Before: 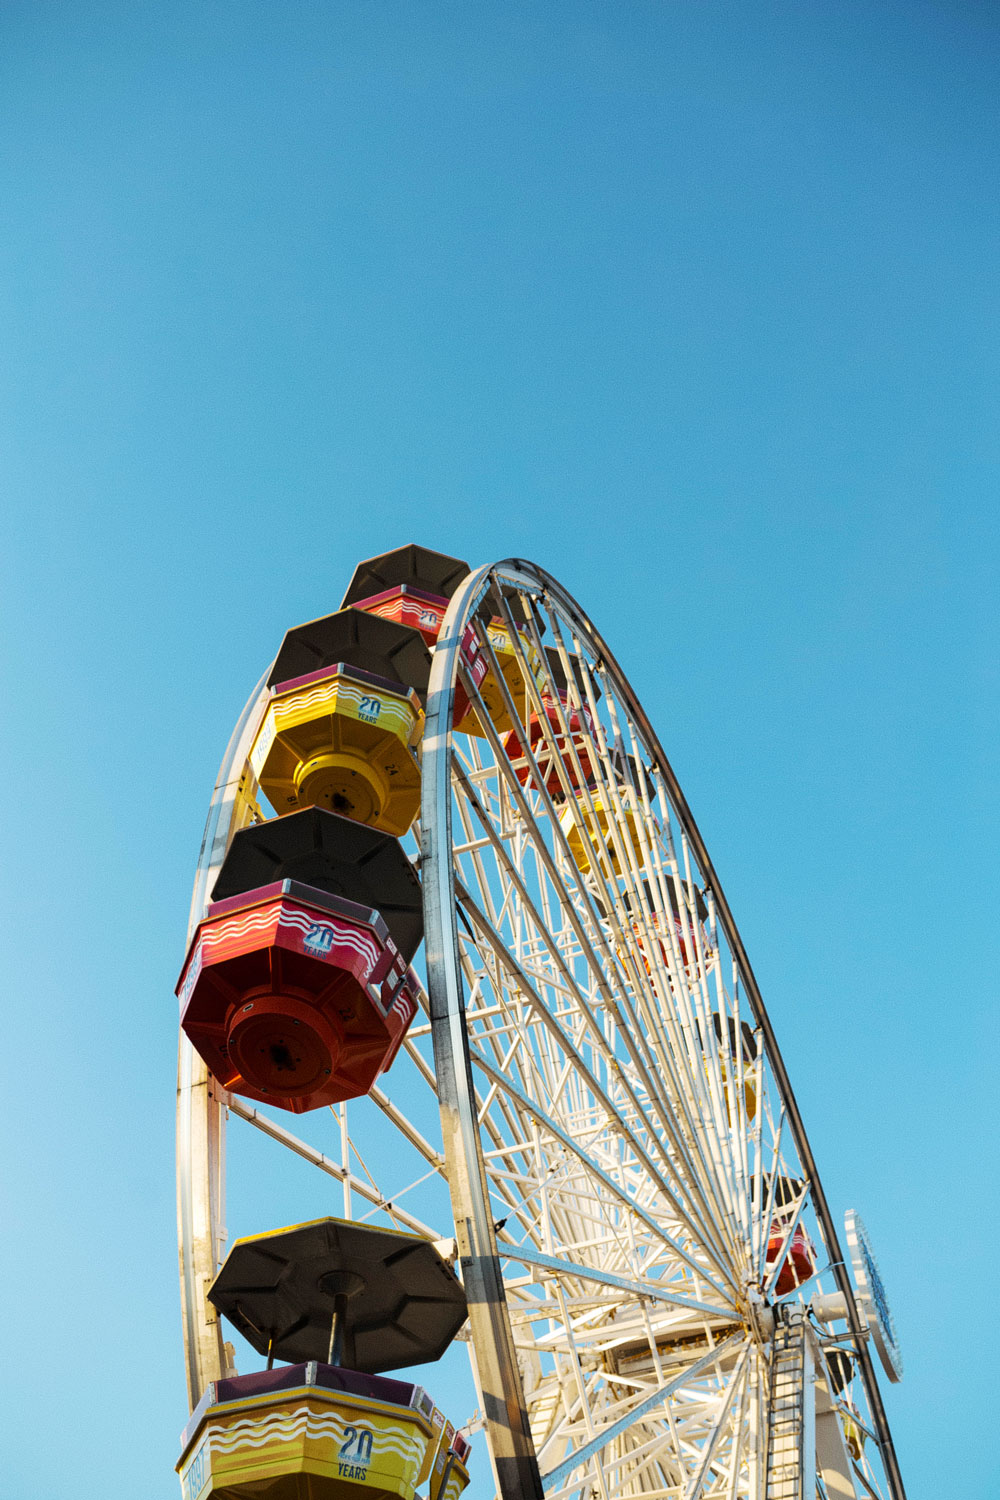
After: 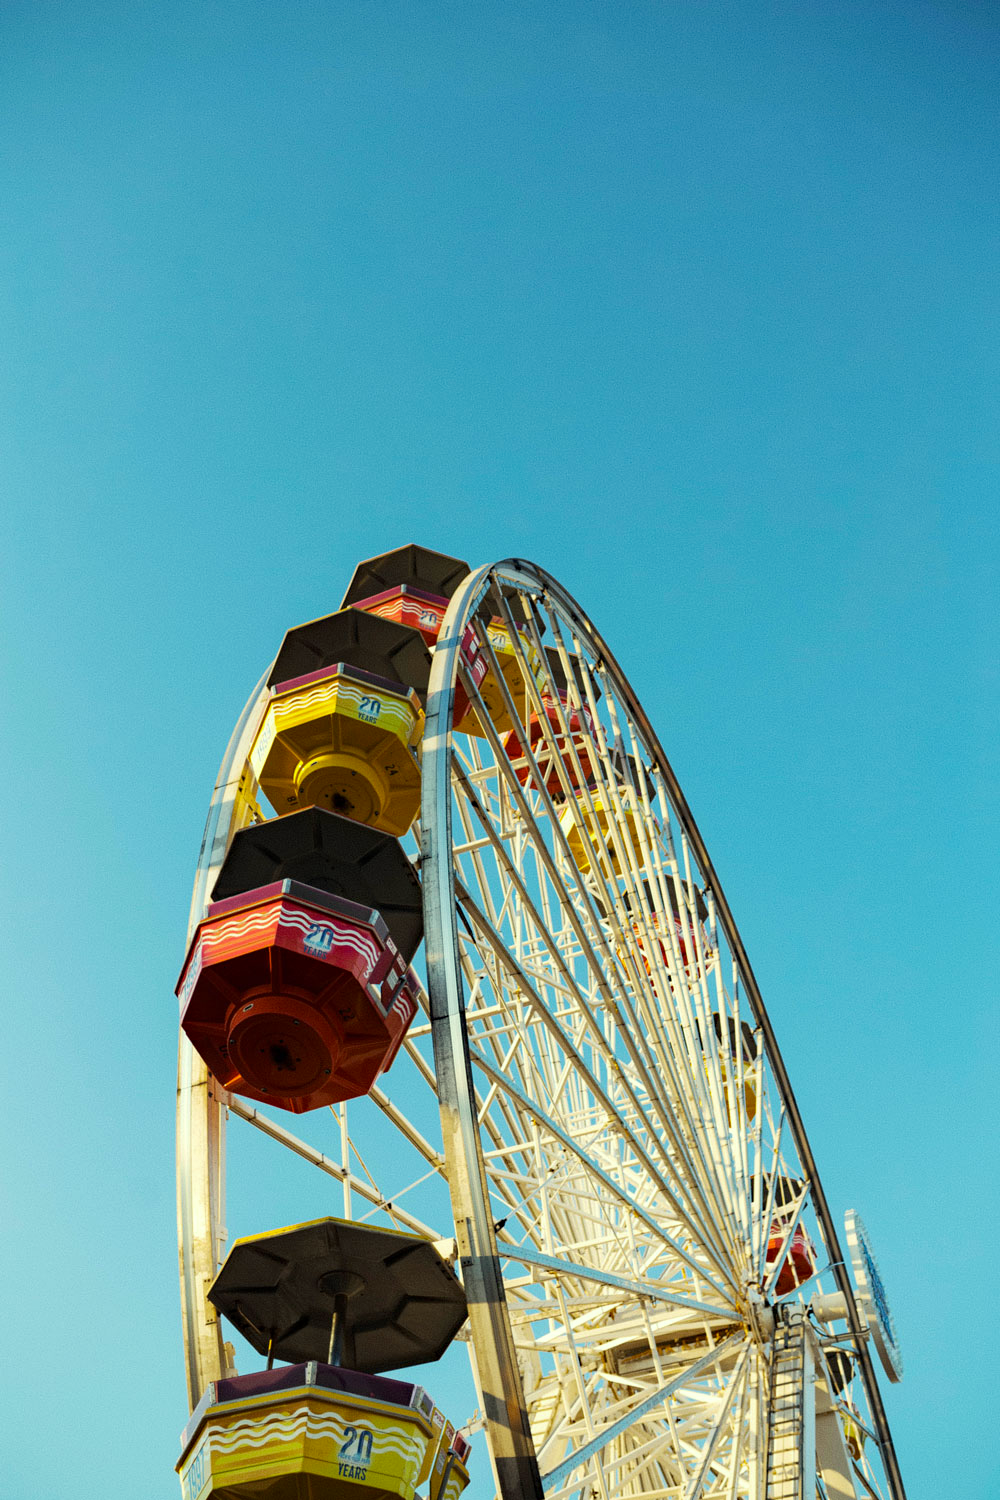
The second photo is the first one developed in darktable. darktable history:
color correction: highlights a* -5.83, highlights b* 11.14
exposure: compensate exposure bias true, compensate highlight preservation false
haze removal: adaptive false
